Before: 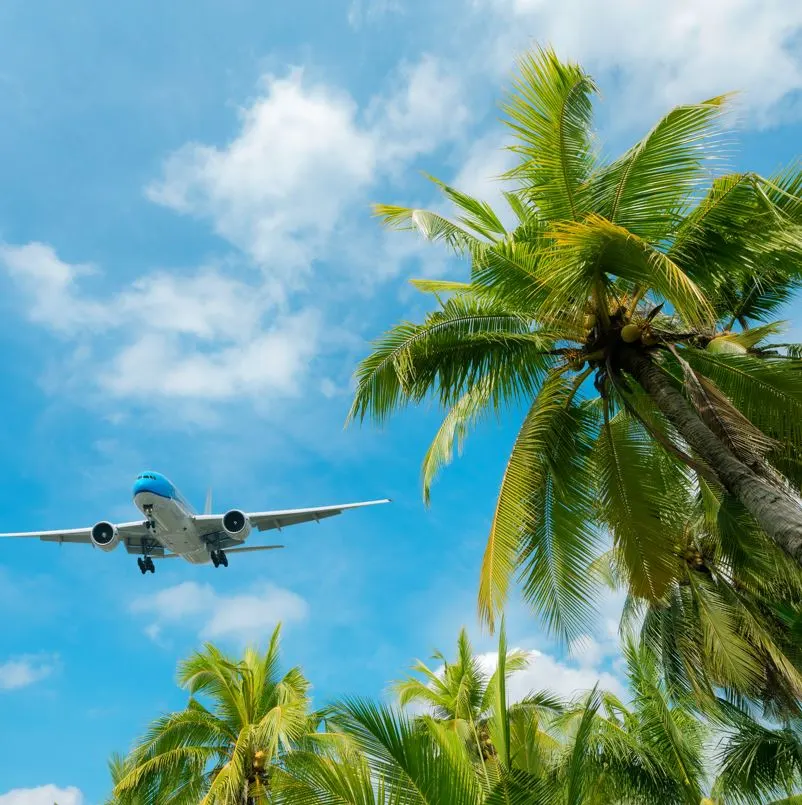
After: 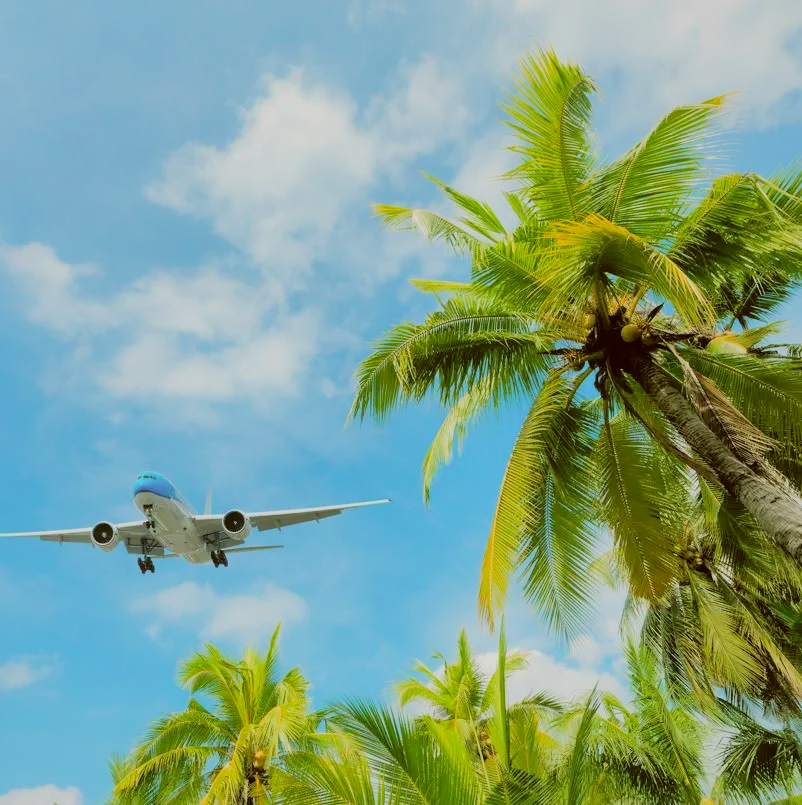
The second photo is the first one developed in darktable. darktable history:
shadows and highlights: shadows 30.07
contrast brightness saturation: contrast 0.097, brightness 0.3, saturation 0.142
filmic rgb: black relative exposure -7.13 EV, white relative exposure 5.36 EV, hardness 3.02, iterations of high-quality reconstruction 0
color correction: highlights a* -0.518, highlights b* 0.178, shadows a* 4.46, shadows b* 20.15
